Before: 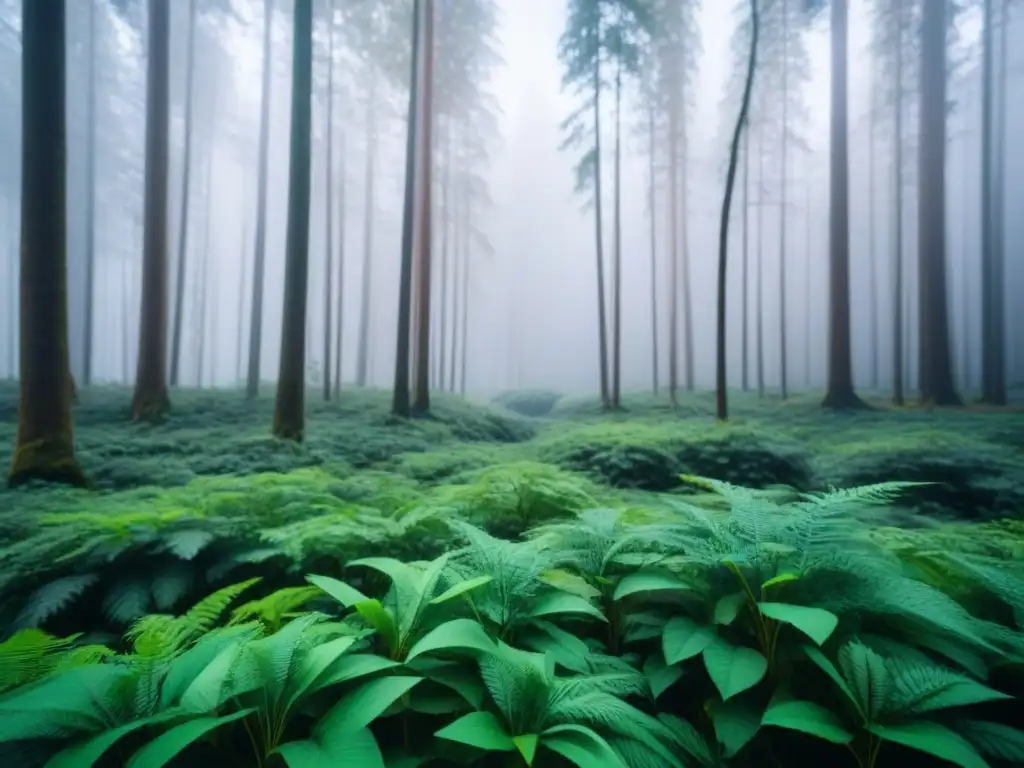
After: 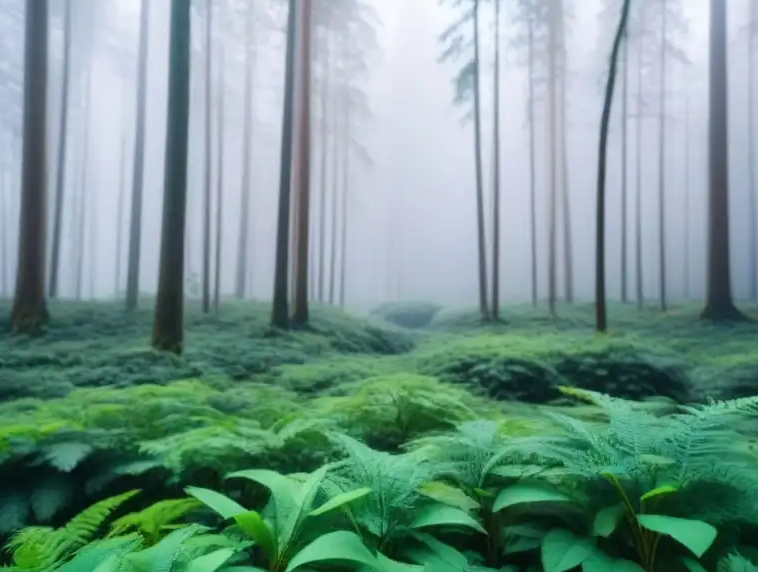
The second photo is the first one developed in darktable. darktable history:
crop and rotate: left 11.836%, top 11.48%, right 14.05%, bottom 13.917%
